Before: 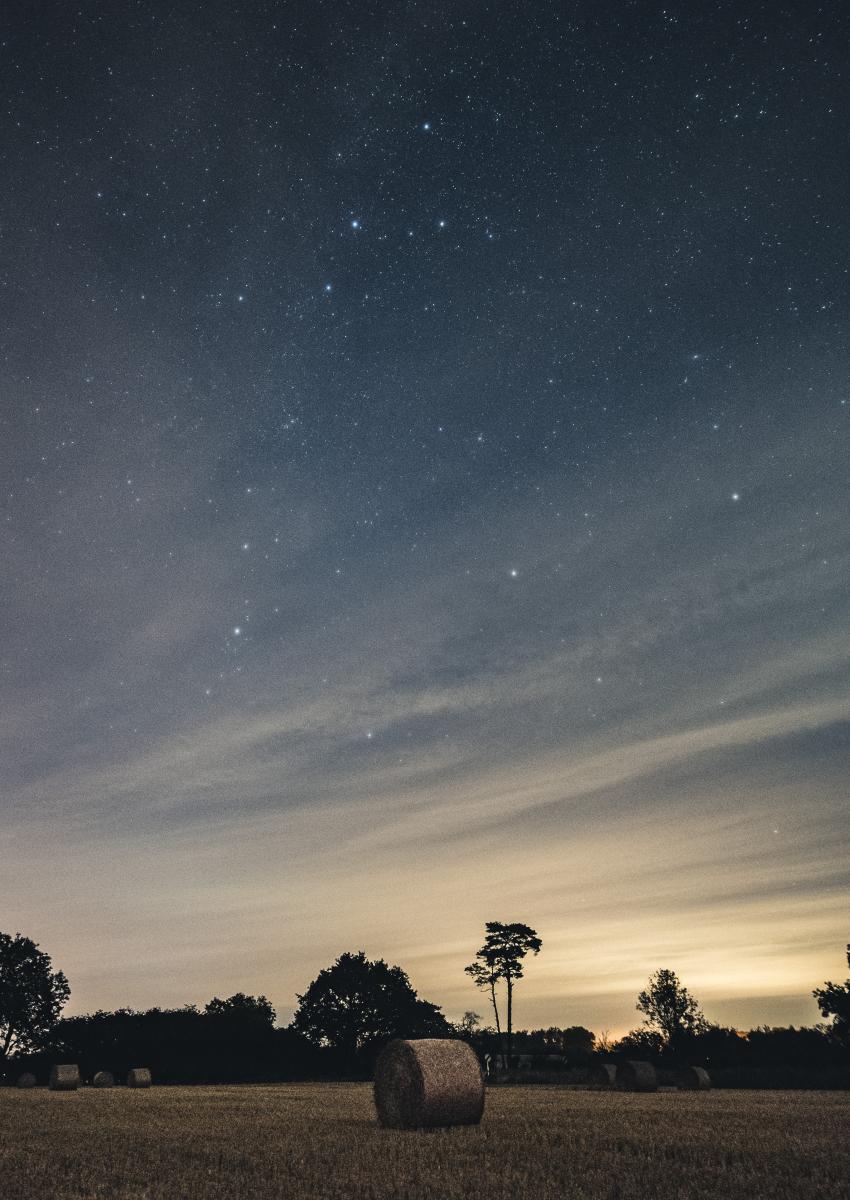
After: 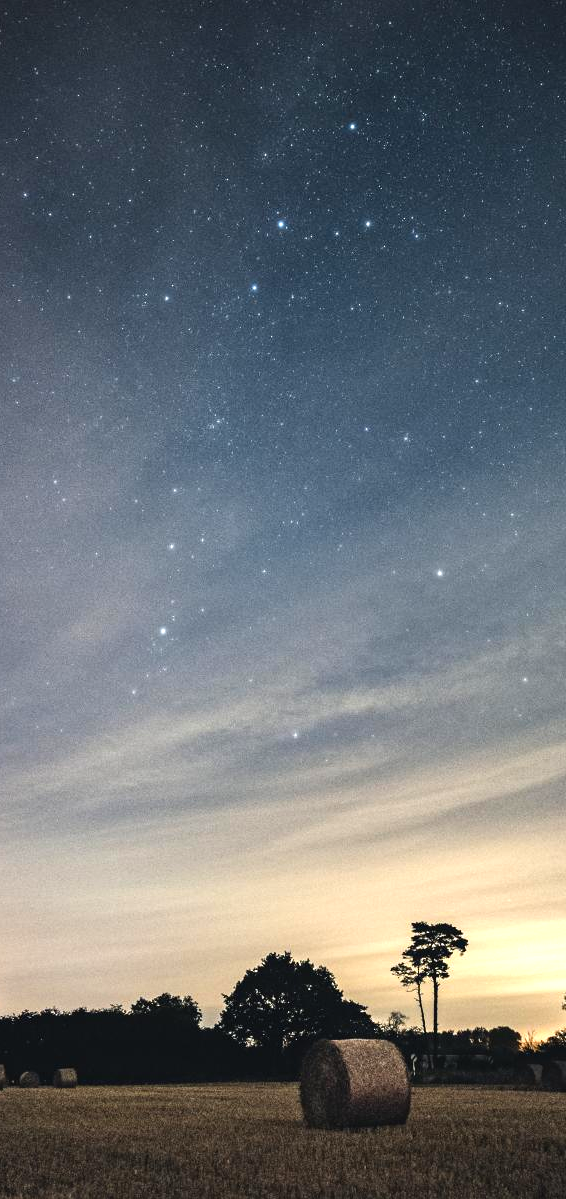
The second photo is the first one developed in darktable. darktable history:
crop and rotate: left 8.786%, right 24.548%
levels: levels [0, 0.374, 0.749]
vignetting: fall-off start 92.6%, brightness -0.52, saturation -0.51, center (-0.012, 0)
graduated density: rotation -180°, offset 24.95
